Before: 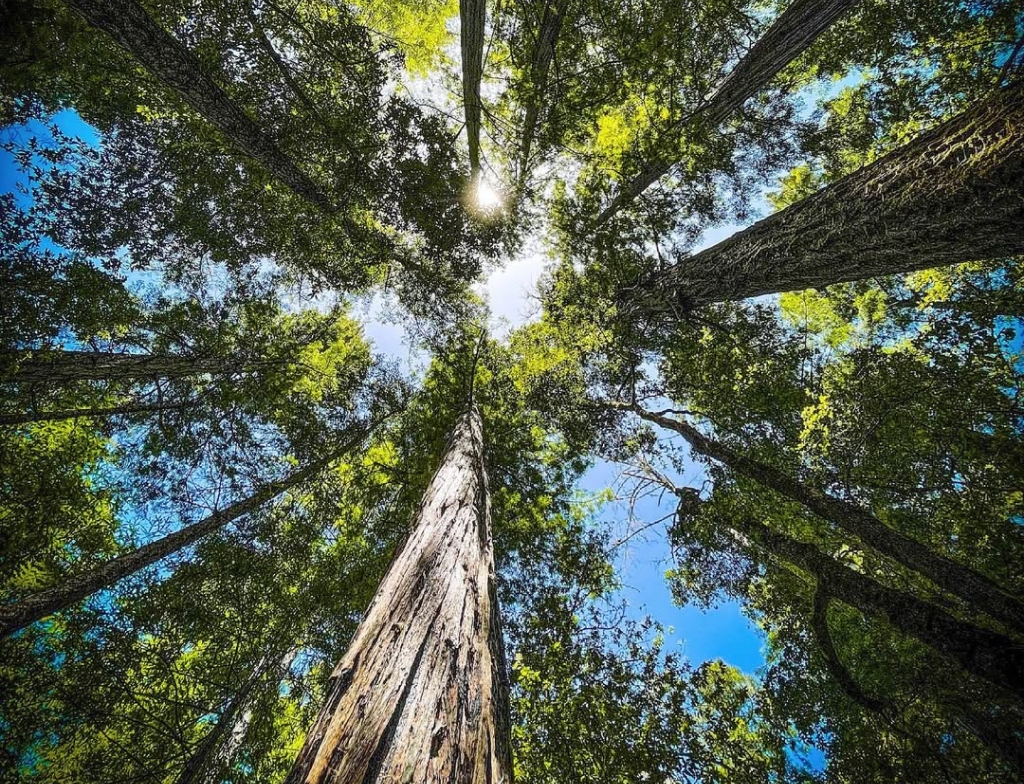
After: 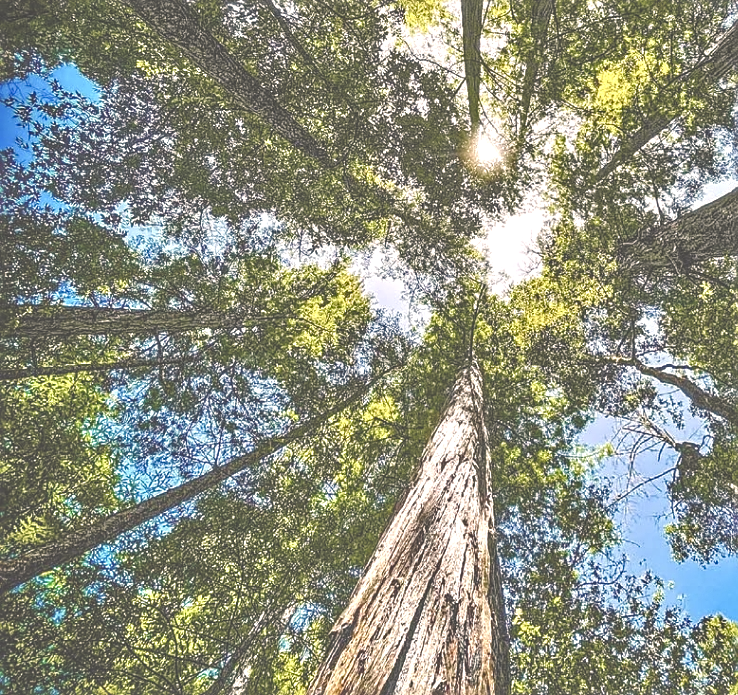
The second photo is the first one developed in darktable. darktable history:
local contrast: on, module defaults
exposure: black level correction -0.025, exposure -0.118 EV, compensate exposure bias true, compensate highlight preservation false
tone equalizer: -7 EV 0.158 EV, -6 EV 0.638 EV, -5 EV 1.16 EV, -4 EV 1.37 EV, -3 EV 1.18 EV, -2 EV 0.6 EV, -1 EV 0.155 EV
crop: top 5.79%, right 27.891%, bottom 5.542%
sharpen: on, module defaults
color balance rgb: highlights gain › chroma 3.34%, highlights gain › hue 57.35°, perceptual saturation grading › global saturation 20%, perceptual saturation grading › highlights -49.712%, perceptual saturation grading › shadows 24.439%, perceptual brilliance grading › global brilliance 9.888%
color correction: highlights b* 0.047, saturation 0.979
